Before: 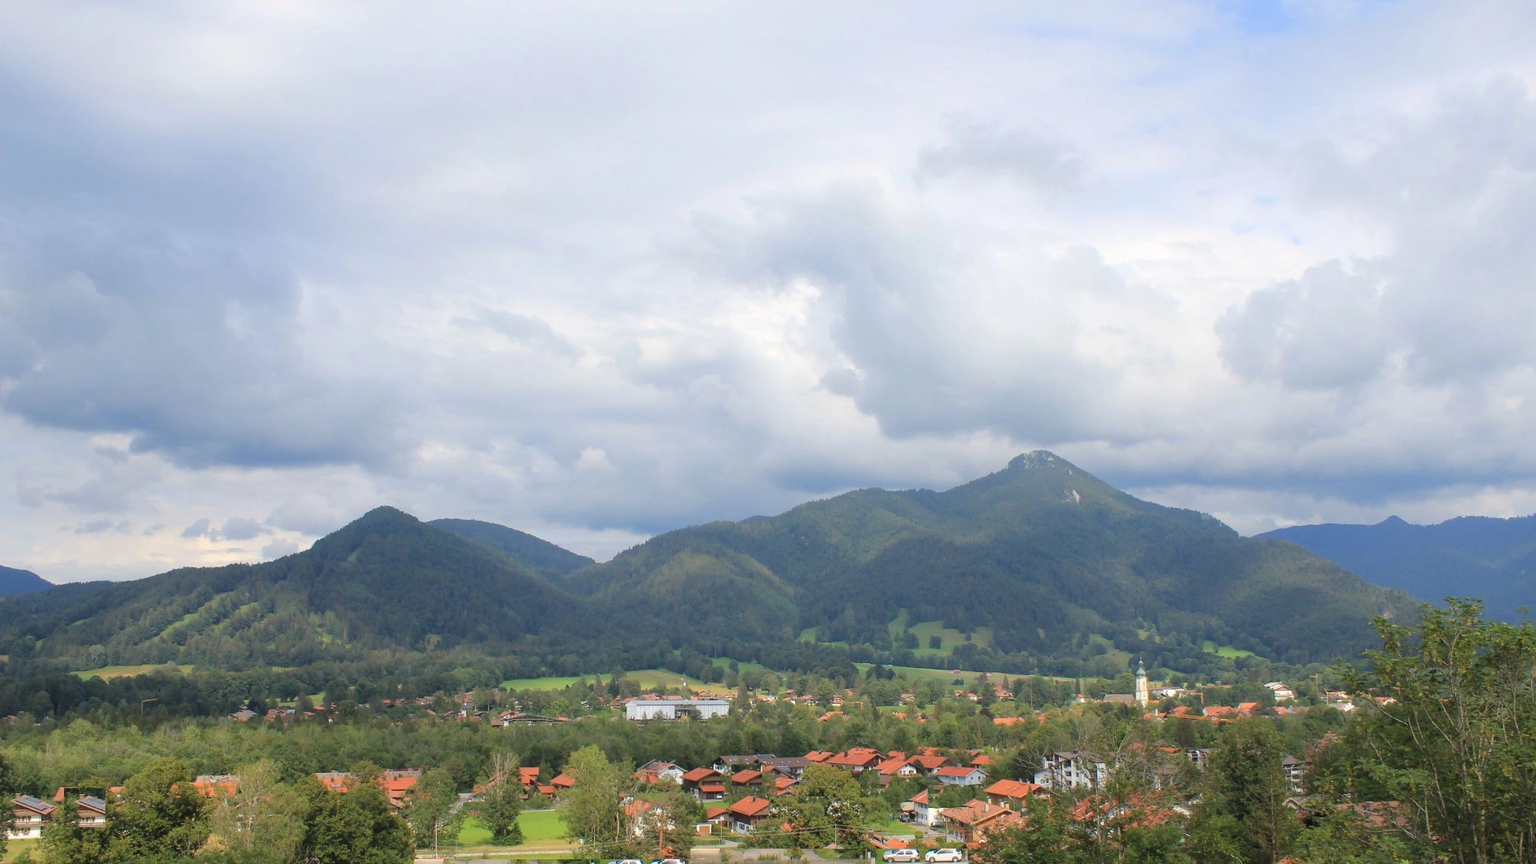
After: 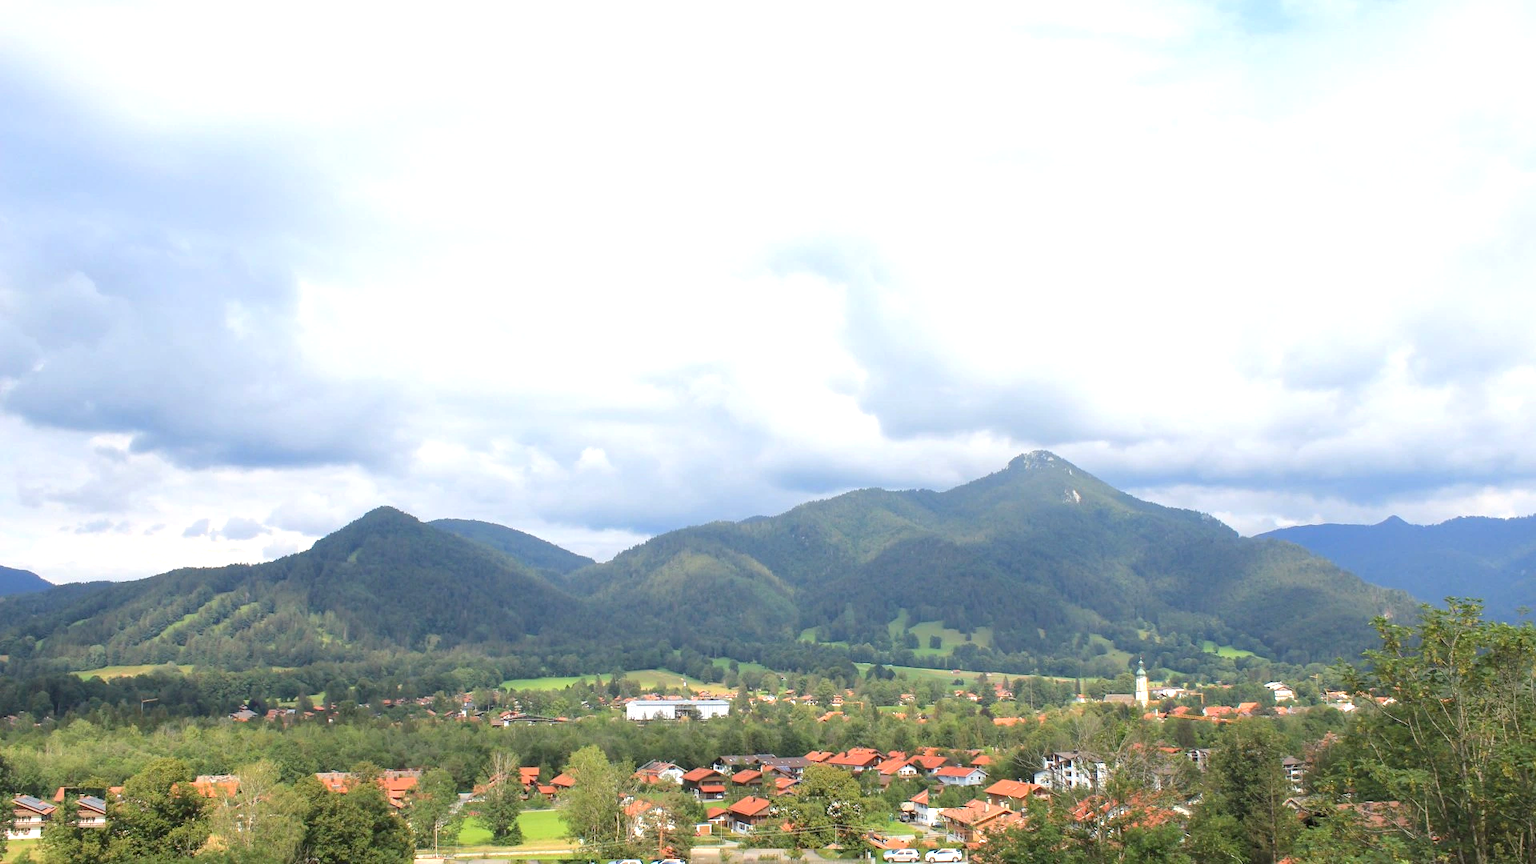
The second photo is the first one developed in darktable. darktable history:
exposure: black level correction 0.001, exposure 0.675 EV, compensate highlight preservation false
